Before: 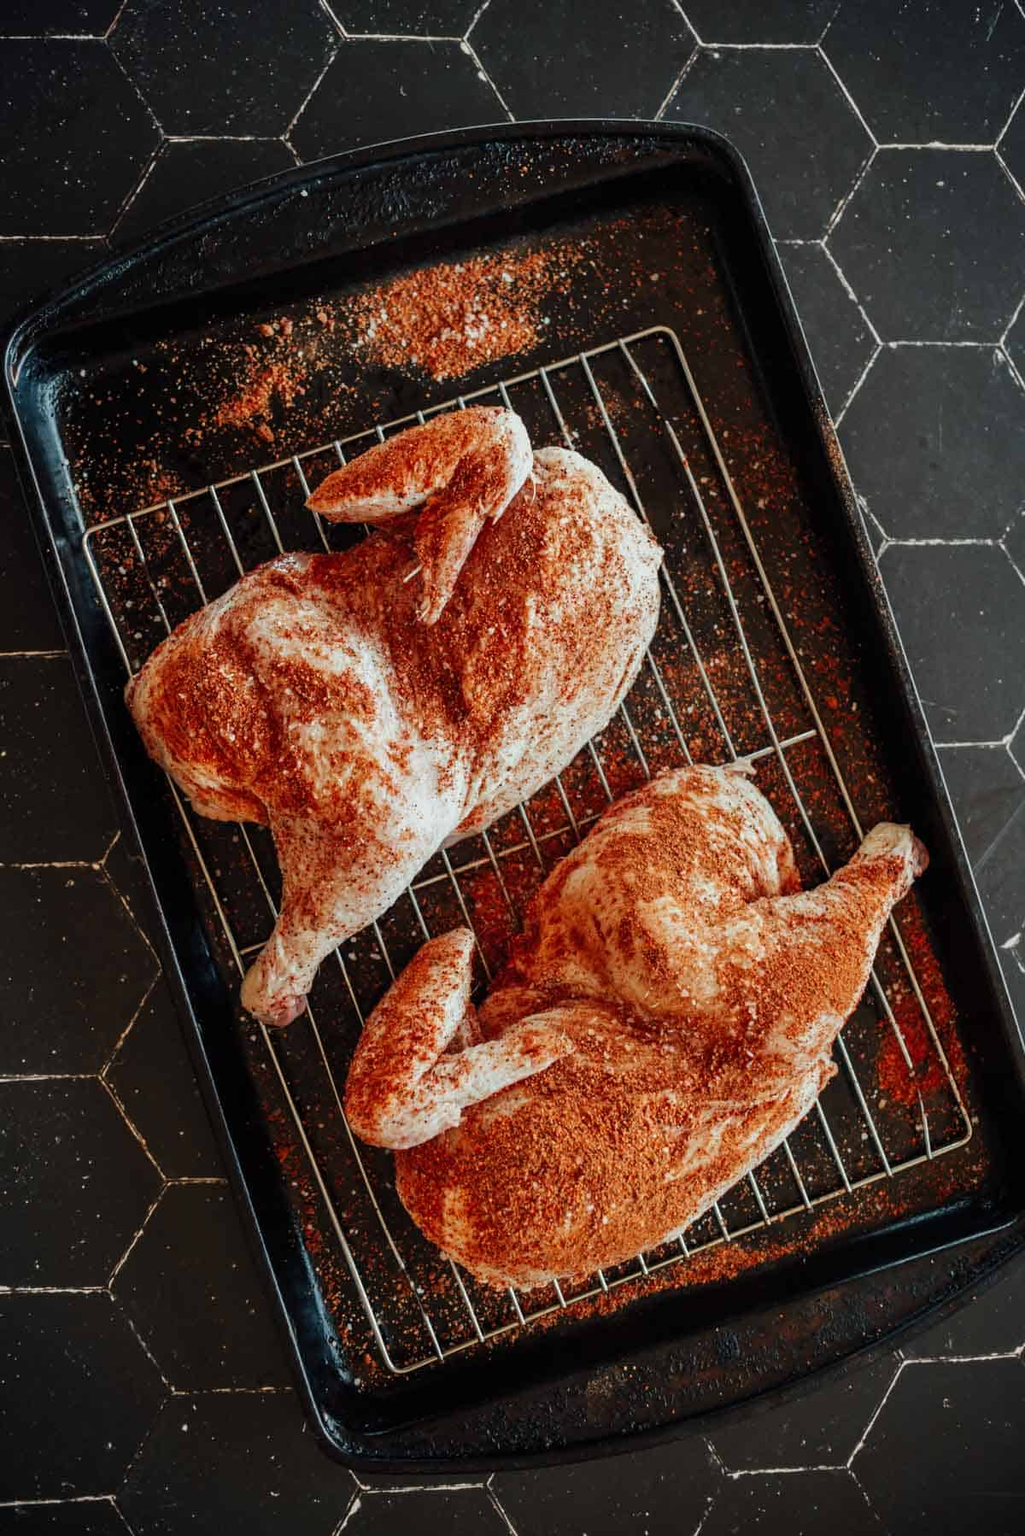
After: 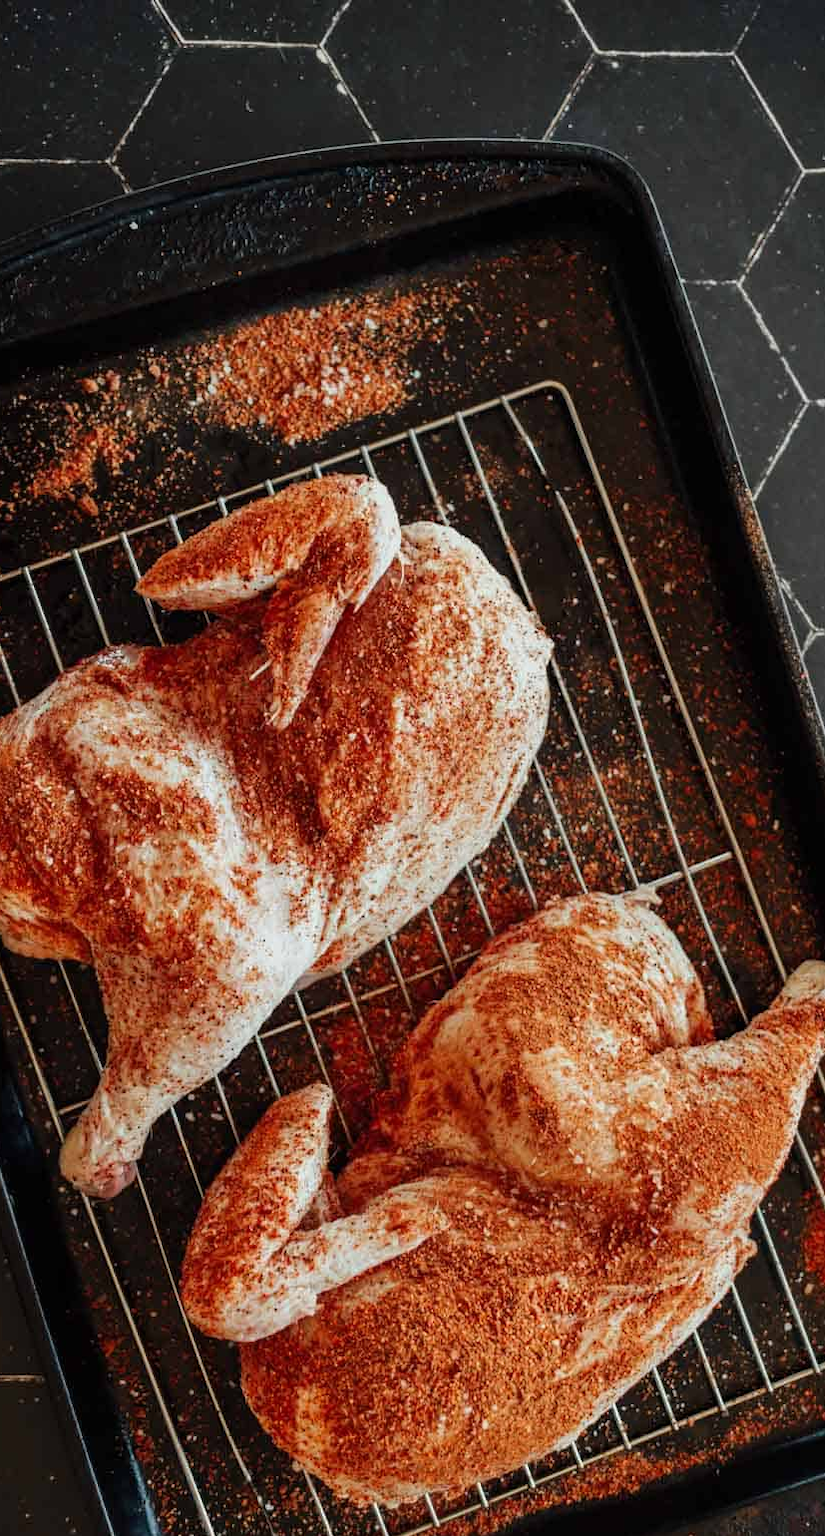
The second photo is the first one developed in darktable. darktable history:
crop: left 18.563%, right 12.368%, bottom 14.345%
